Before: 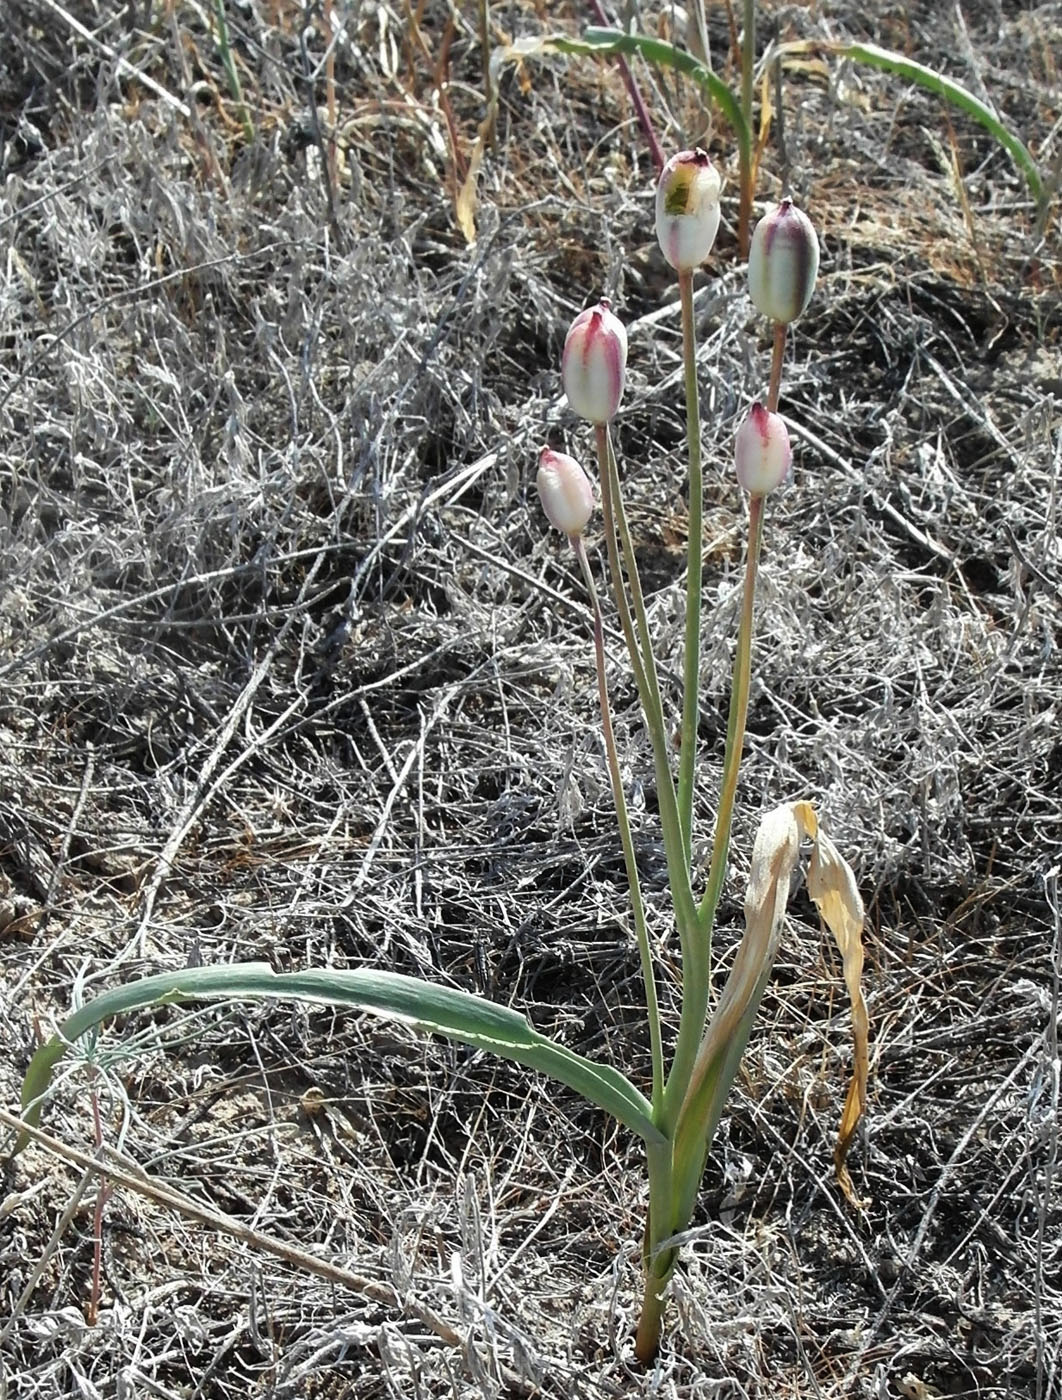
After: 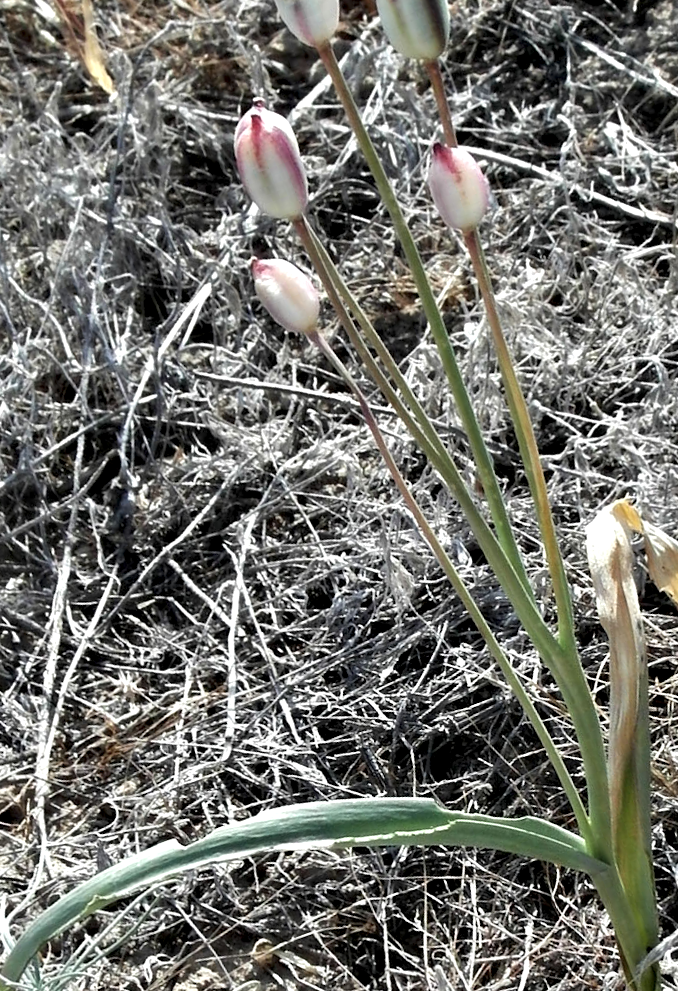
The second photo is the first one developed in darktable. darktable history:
local contrast: highlights 105%, shadows 97%, detail 119%, midtone range 0.2
crop and rotate: angle 20.44°, left 6.928%, right 3.788%, bottom 1.069%
contrast equalizer: y [[0.514, 0.573, 0.581, 0.508, 0.5, 0.5], [0.5 ×6], [0.5 ×6], [0 ×6], [0 ×6]]
